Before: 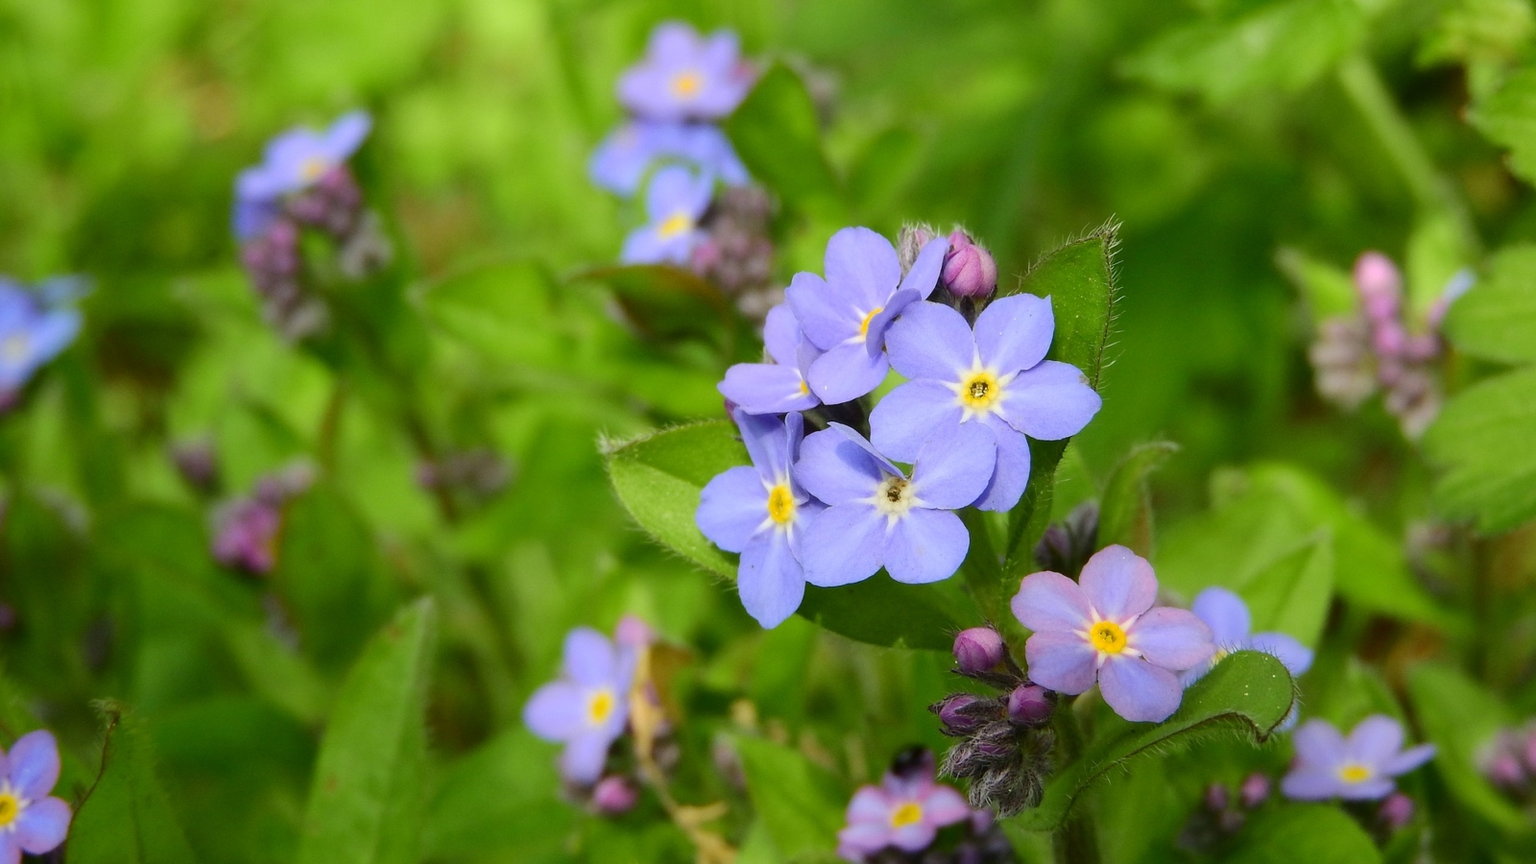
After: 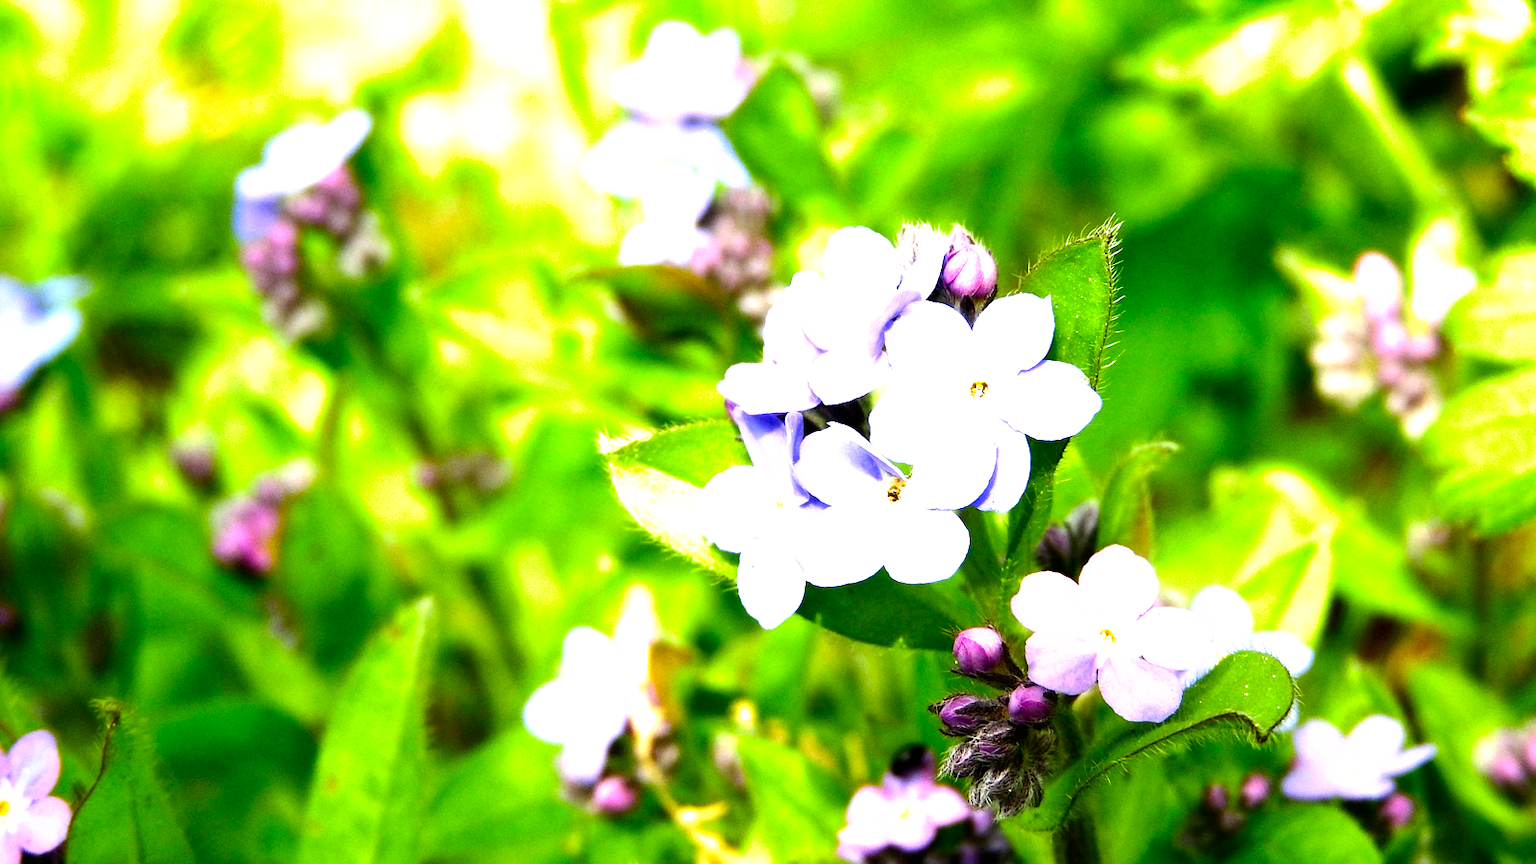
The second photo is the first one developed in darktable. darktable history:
filmic rgb: black relative exposure -8.2 EV, white relative exposure 2.2 EV, threshold 3 EV, hardness 7.11, latitude 85.74%, contrast 1.696, highlights saturation mix -4%, shadows ↔ highlights balance -2.69%, preserve chrominance no, color science v5 (2021), contrast in shadows safe, contrast in highlights safe, enable highlight reconstruction true
exposure: black level correction 0, exposure 1.1 EV, compensate exposure bias true, compensate highlight preservation false
